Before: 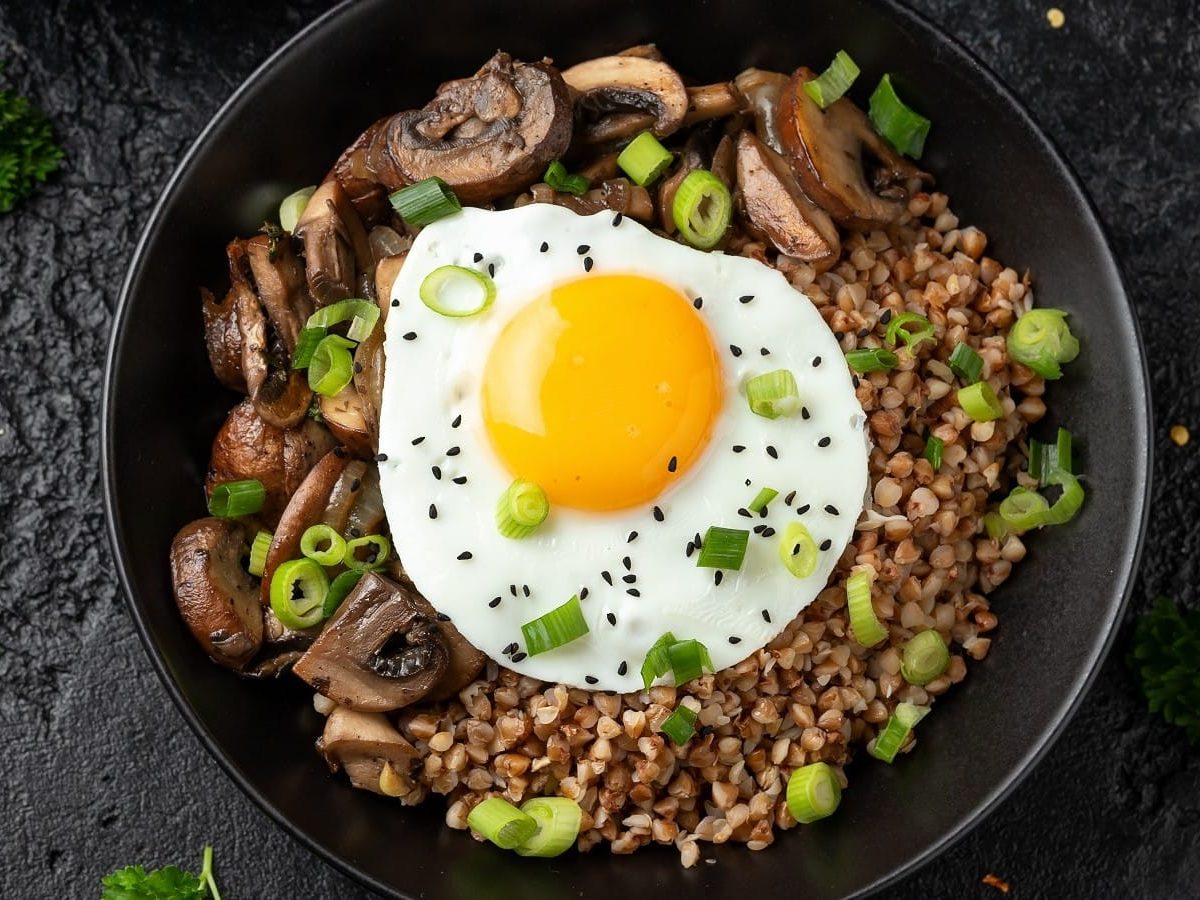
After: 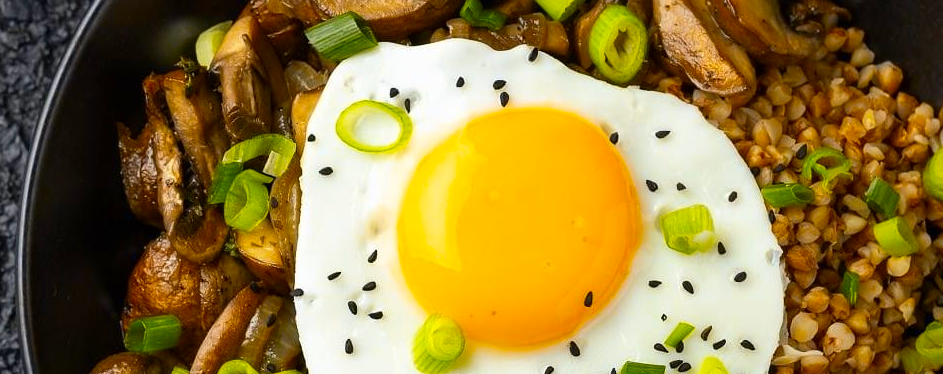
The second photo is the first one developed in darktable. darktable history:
color contrast: green-magenta contrast 1.12, blue-yellow contrast 1.95, unbound 0
crop: left 7.036%, top 18.398%, right 14.379%, bottom 40.043%
